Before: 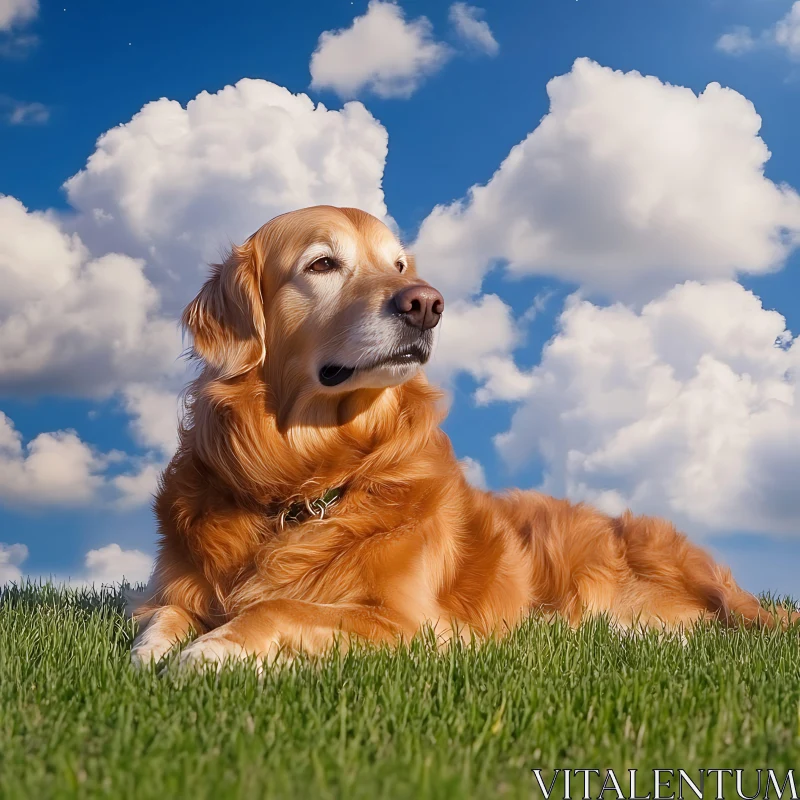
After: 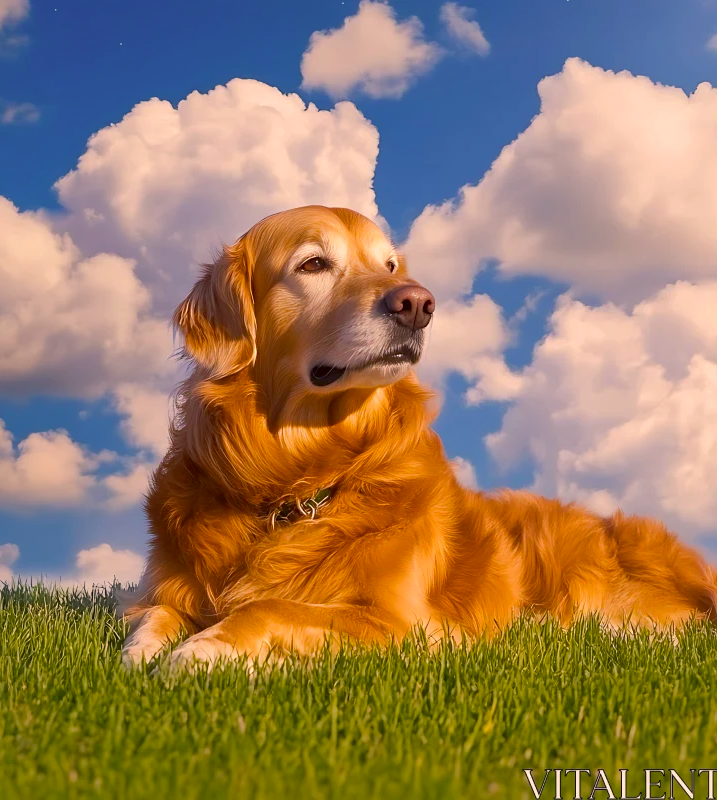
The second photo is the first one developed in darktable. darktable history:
shadows and highlights: on, module defaults
color balance rgb: shadows lift › chroma 2.873%, shadows lift › hue 191.57°, highlights gain › chroma 2.077%, highlights gain › hue 63.03°, linear chroma grading › global chroma 18.435%, perceptual saturation grading › global saturation 25.837%, perceptual brilliance grading › global brilliance 2.726%
color correction: highlights a* 10.19, highlights b* 9.74, shadows a* 7.87, shadows b* 8.48, saturation 0.822
crop and rotate: left 1.295%, right 9.013%
